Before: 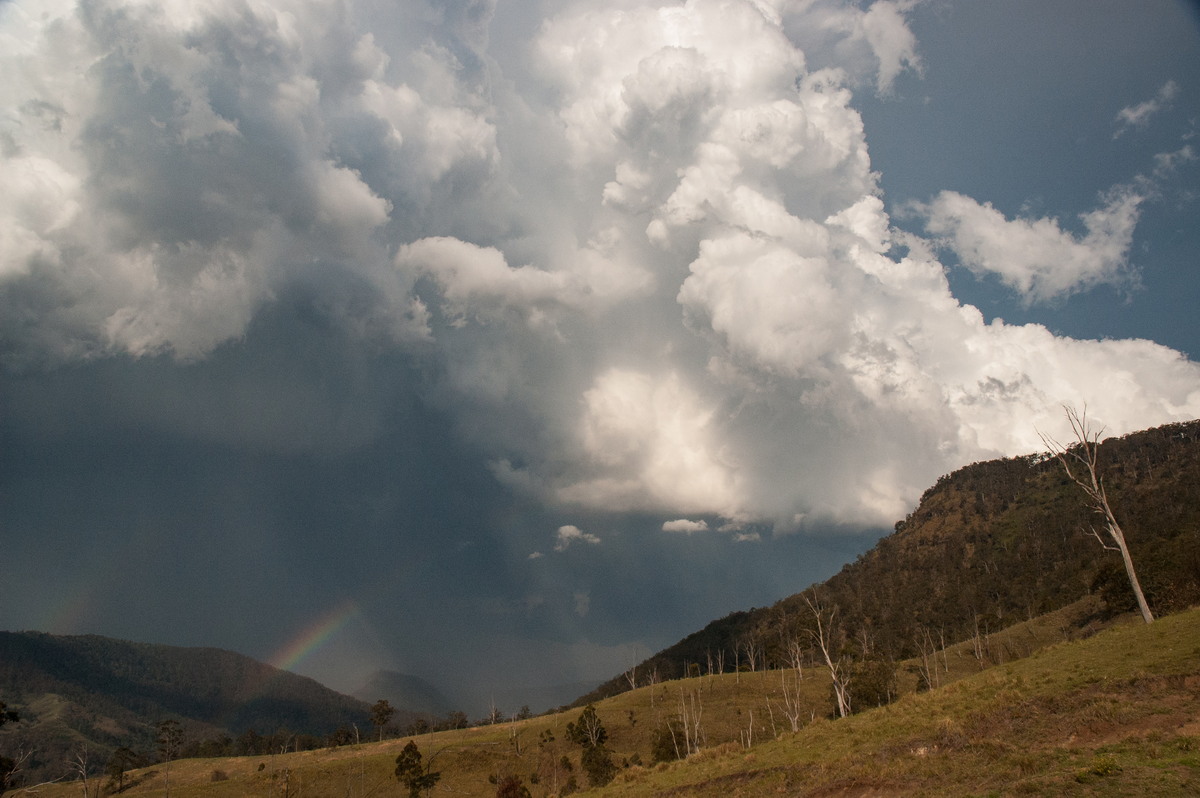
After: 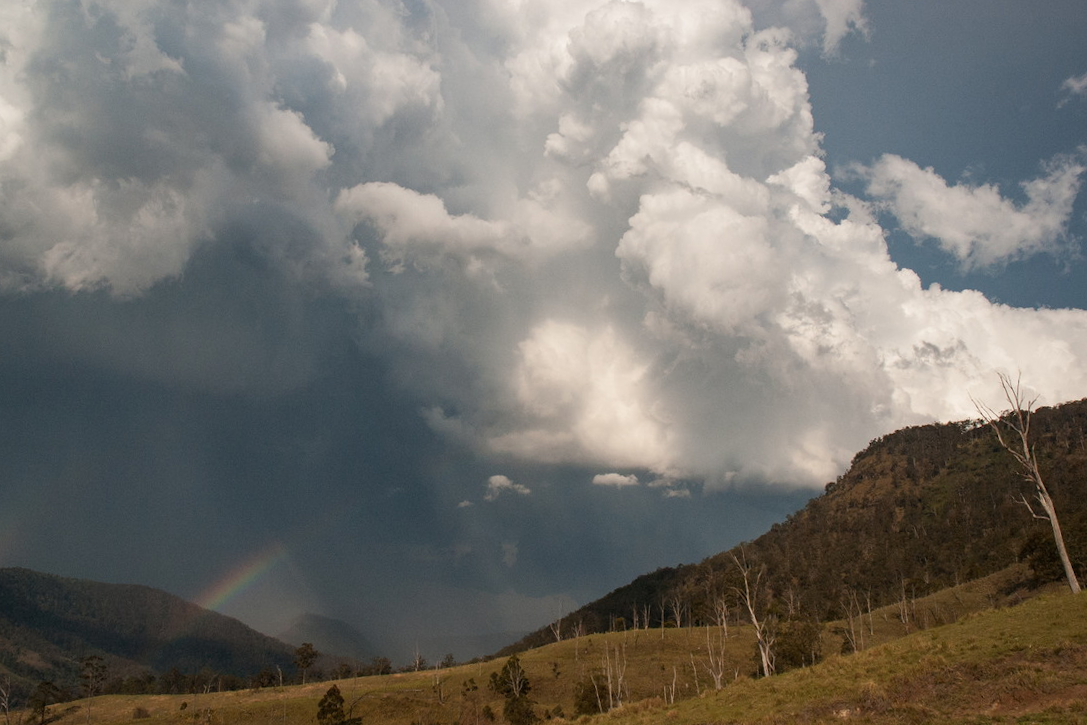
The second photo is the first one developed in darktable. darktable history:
crop and rotate: angle -2.01°, left 3.163%, top 3.912%, right 1.489%, bottom 0.475%
